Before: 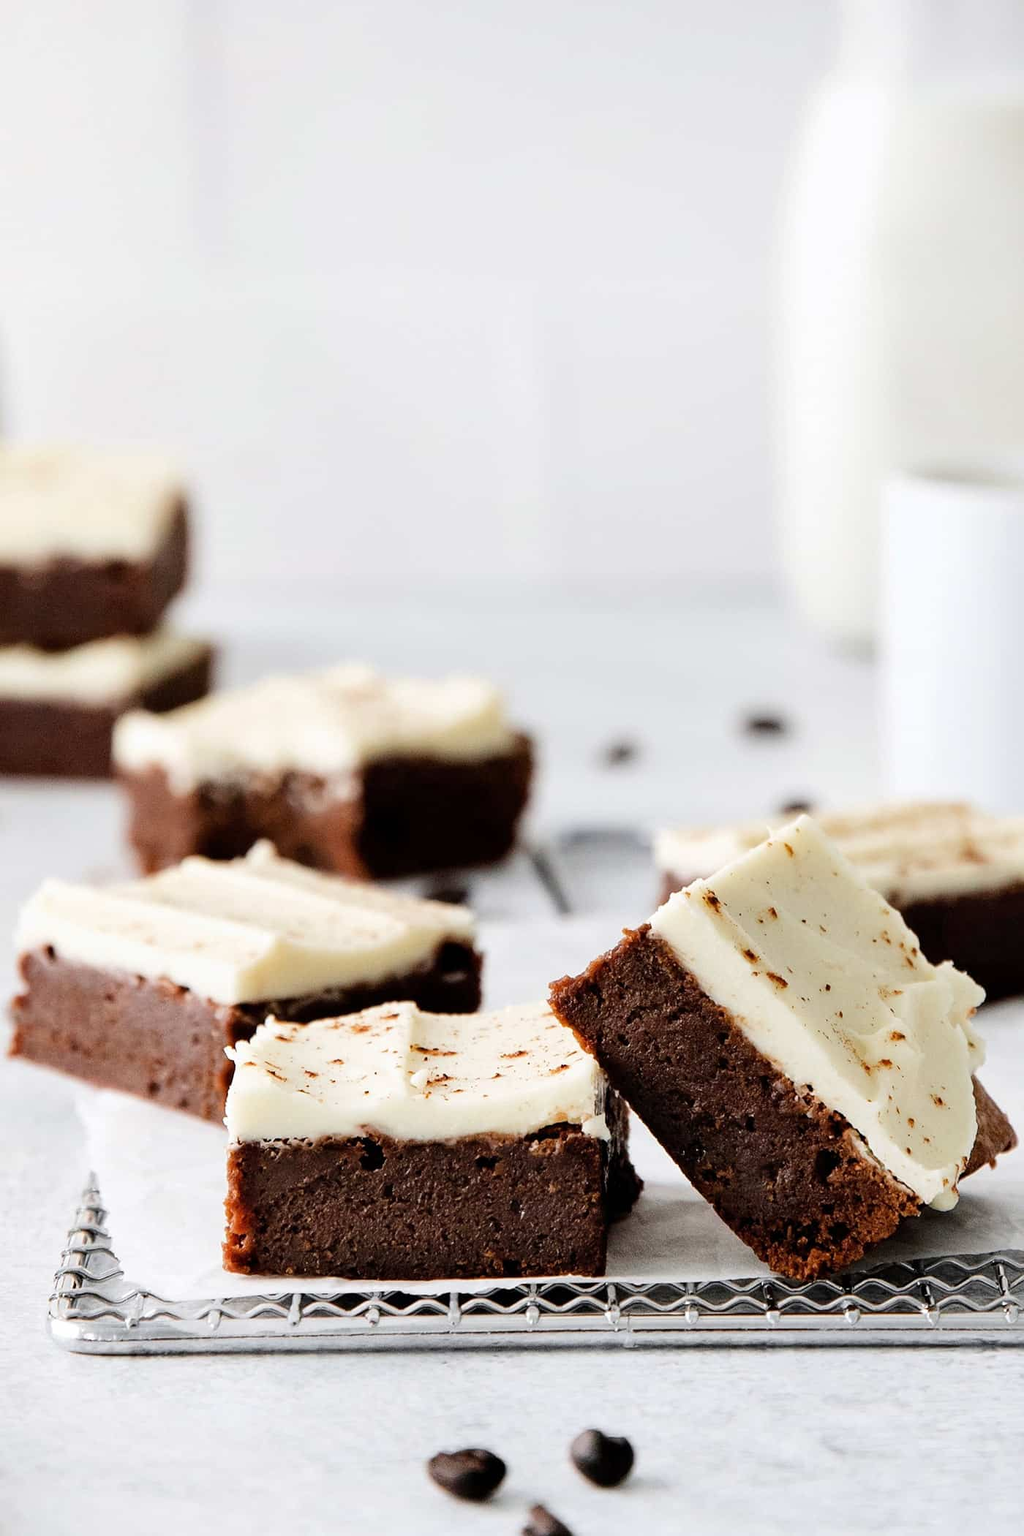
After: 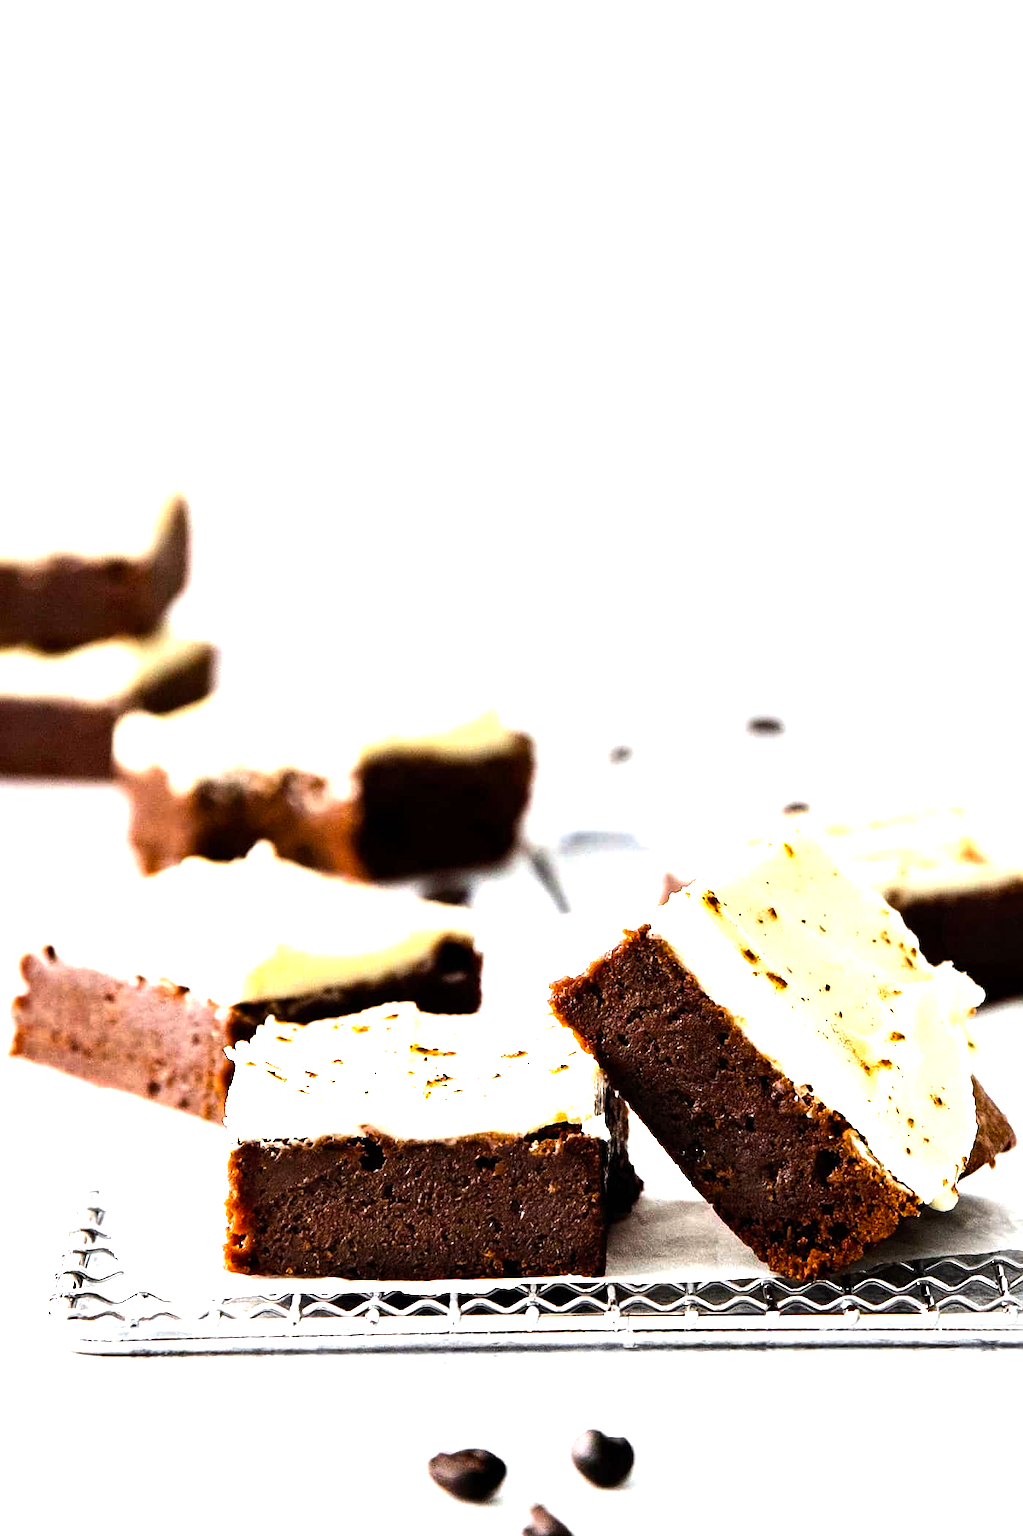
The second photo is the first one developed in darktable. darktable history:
color balance rgb: shadows lift › chroma 1.043%, shadows lift › hue 31.03°, perceptual saturation grading › global saturation 30.631%, perceptual brilliance grading › highlights 47.226%, perceptual brilliance grading › mid-tones 21.979%, perceptual brilliance grading › shadows -6.611%, global vibrance 14.957%
